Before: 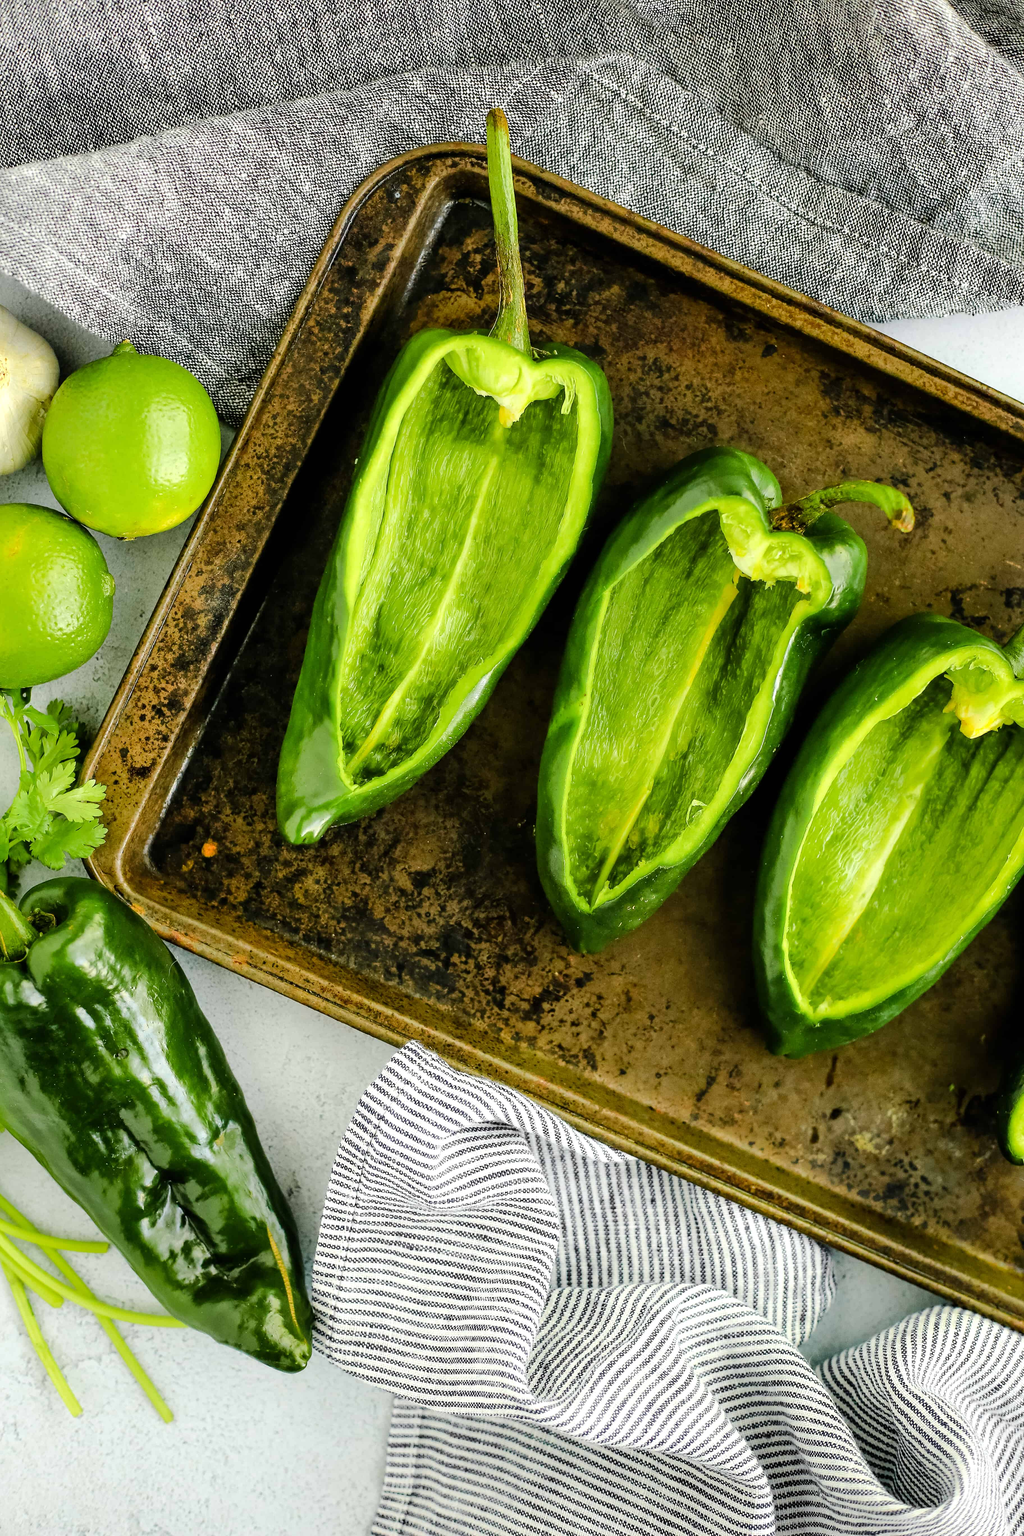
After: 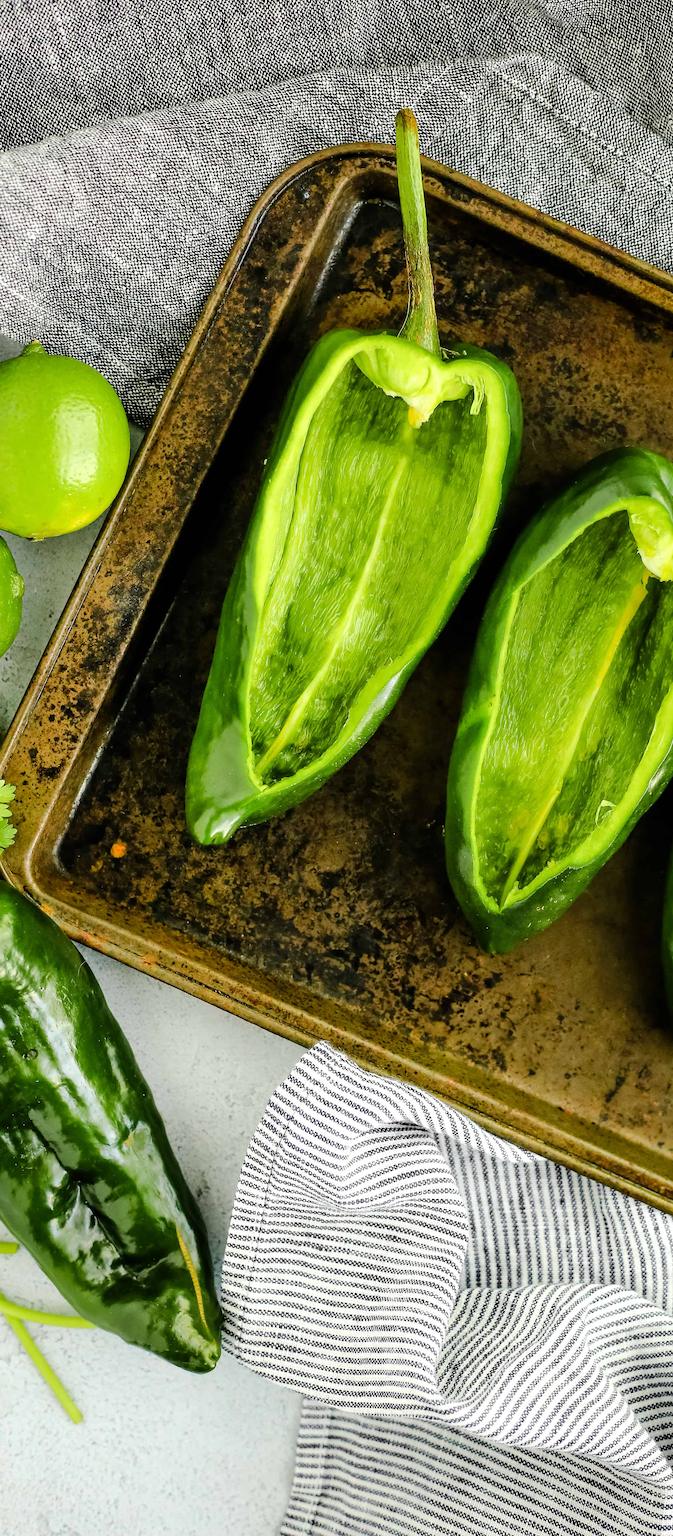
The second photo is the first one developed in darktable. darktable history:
crop and rotate: left 8.914%, right 25.325%
